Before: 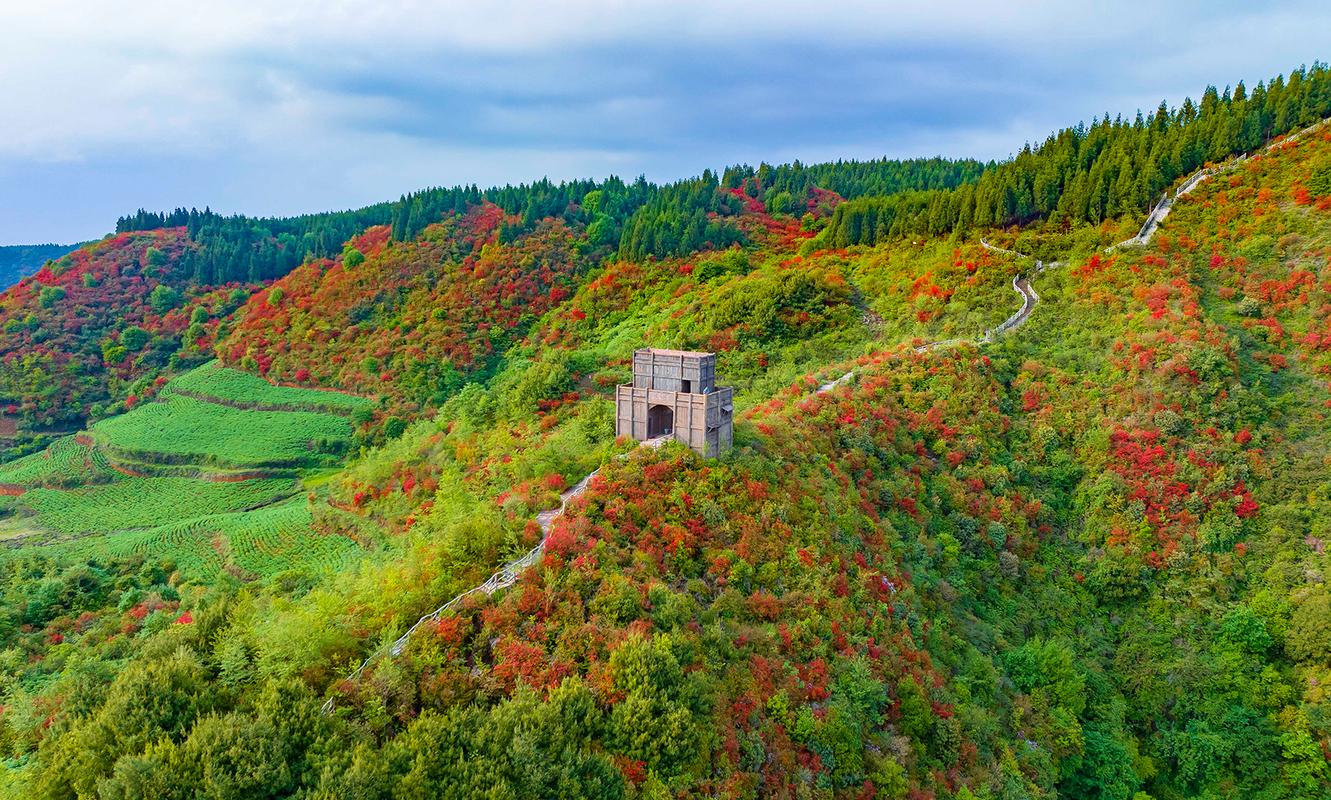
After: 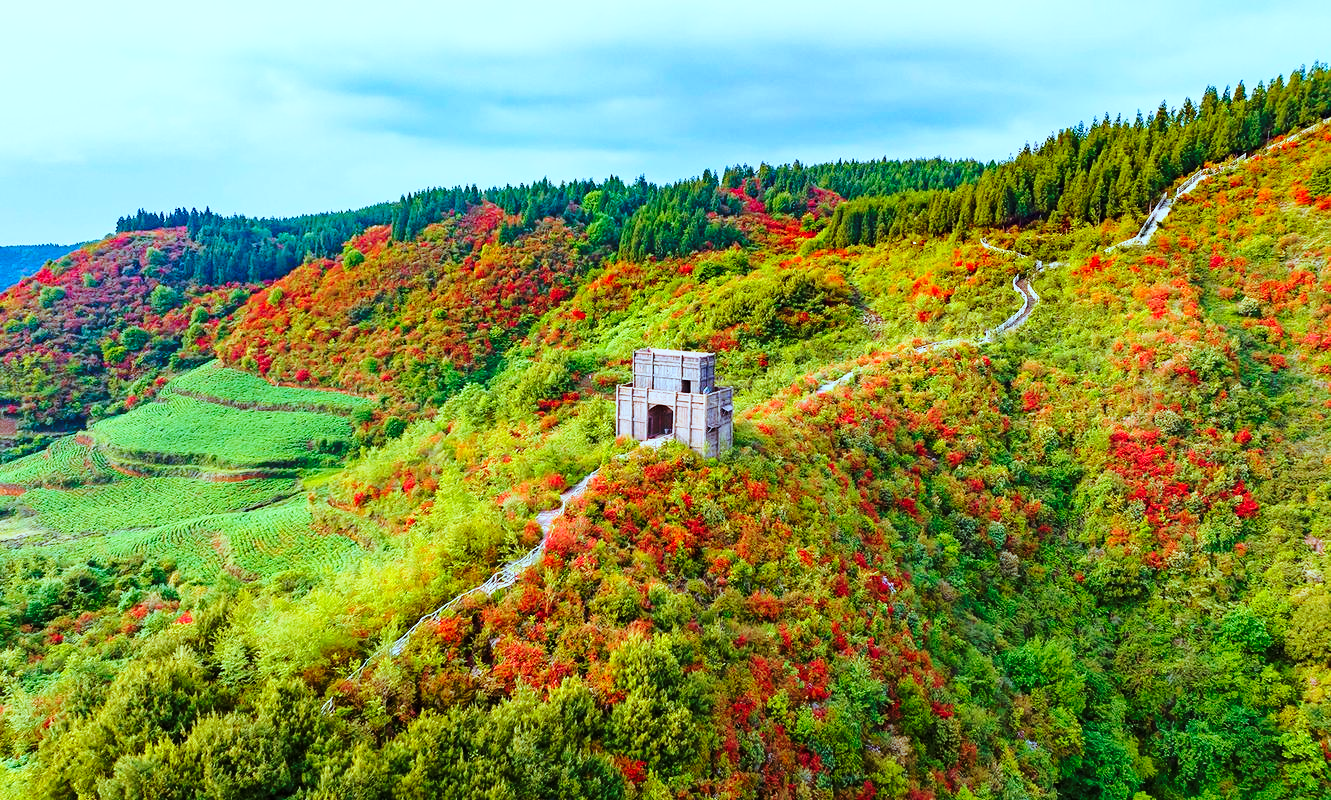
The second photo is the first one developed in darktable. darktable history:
contrast brightness saturation: contrast 0.05
base curve: curves: ch0 [(0, 0) (0.036, 0.037) (0.121, 0.228) (0.46, 0.76) (0.859, 0.983) (1, 1)], preserve colors none
color correction: highlights a* -9.73, highlights b* -21.22
rgb levels: mode RGB, independent channels, levels [[0, 0.5, 1], [0, 0.521, 1], [0, 0.536, 1]]
